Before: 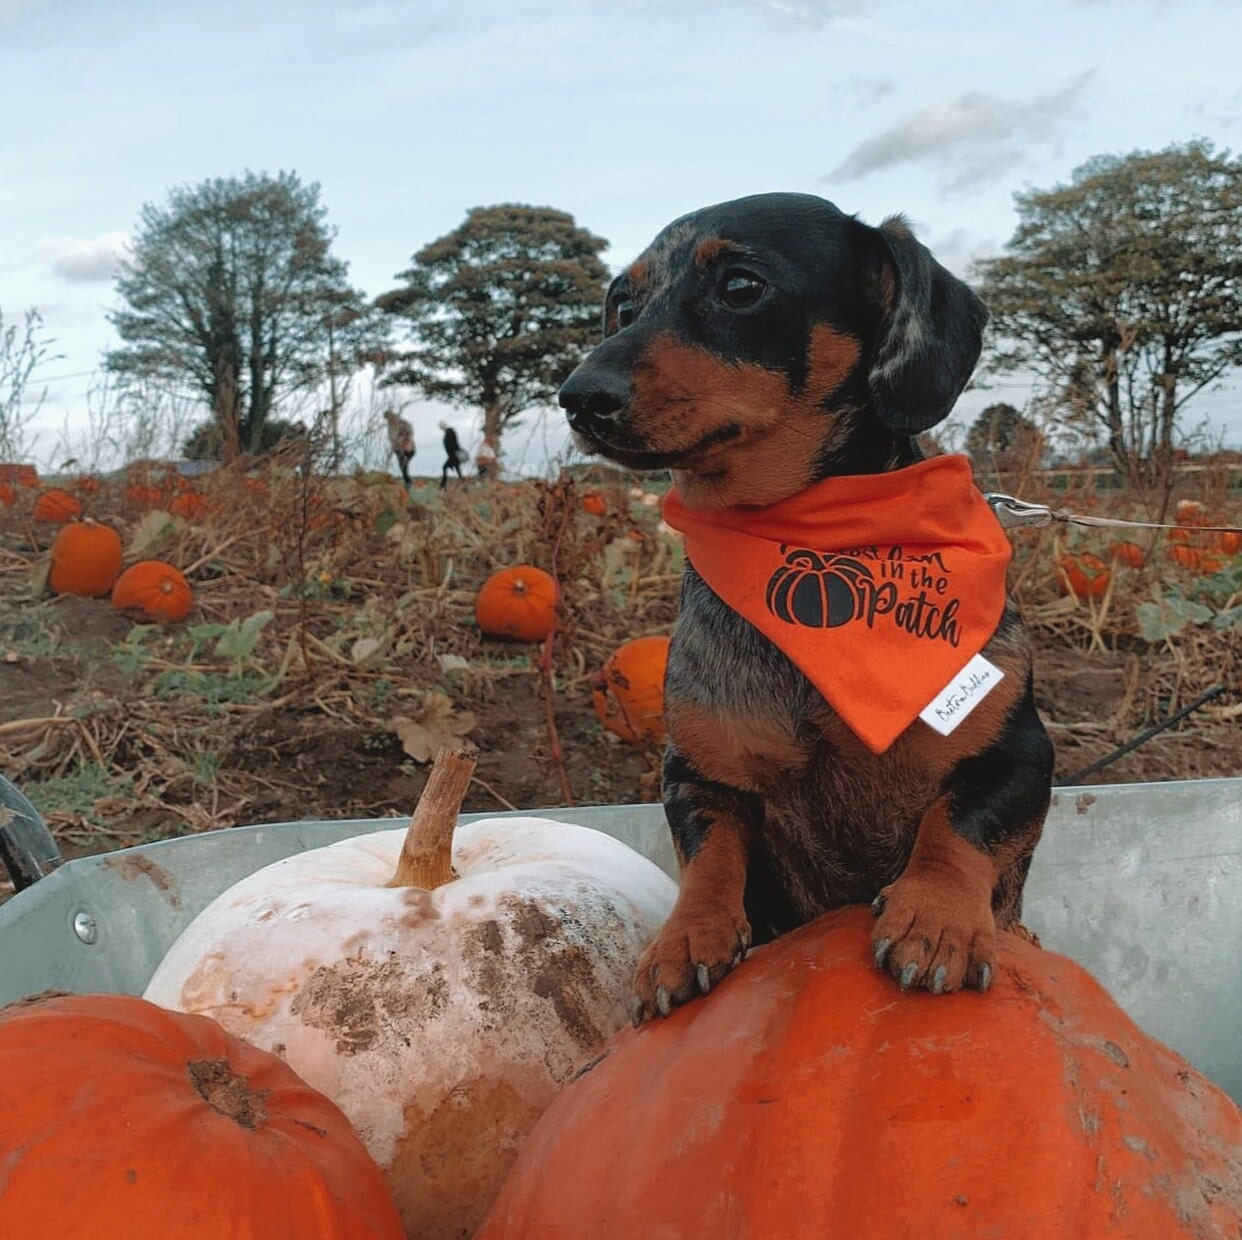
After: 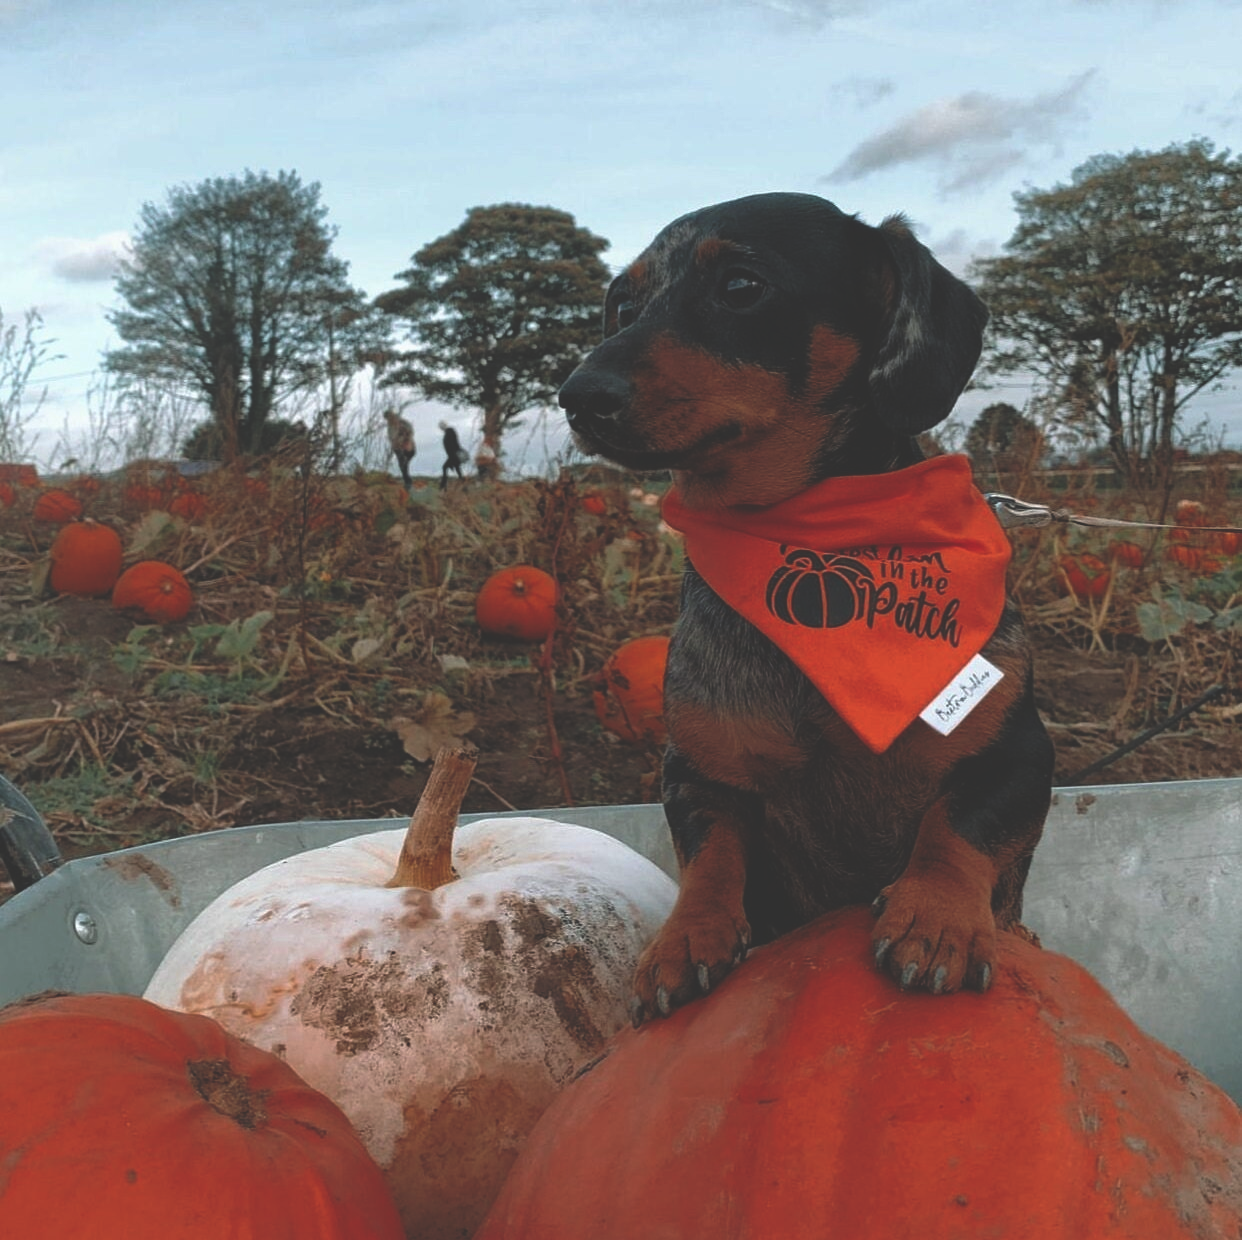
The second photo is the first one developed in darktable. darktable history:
bloom: size 13.65%, threshold 98.39%, strength 4.82%
rgb curve: curves: ch0 [(0, 0.186) (0.314, 0.284) (0.775, 0.708) (1, 1)], compensate middle gray true, preserve colors none
